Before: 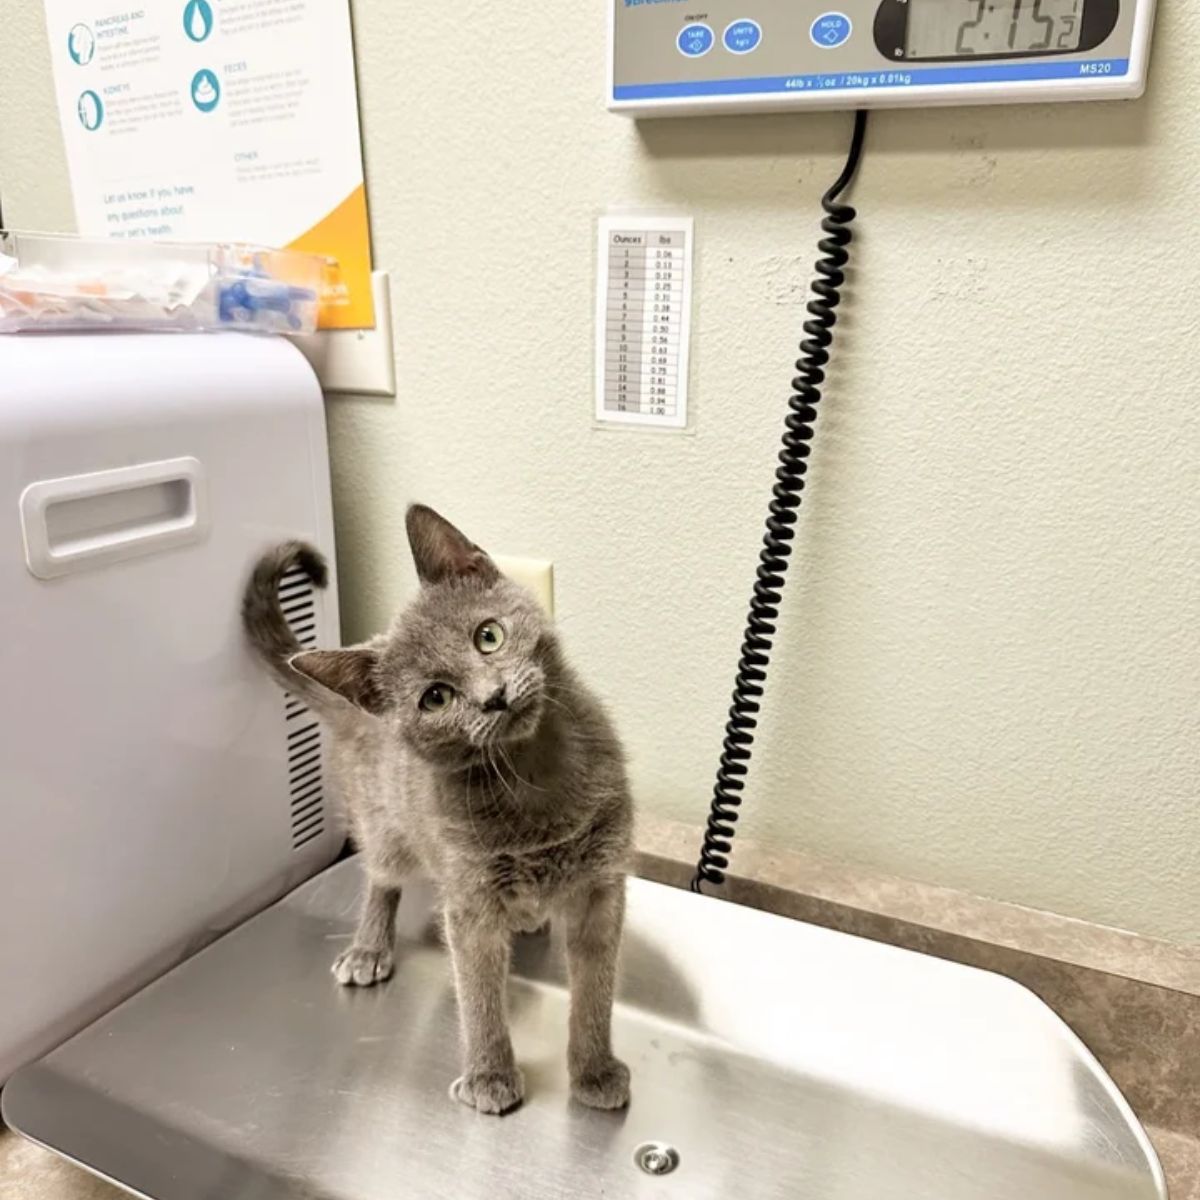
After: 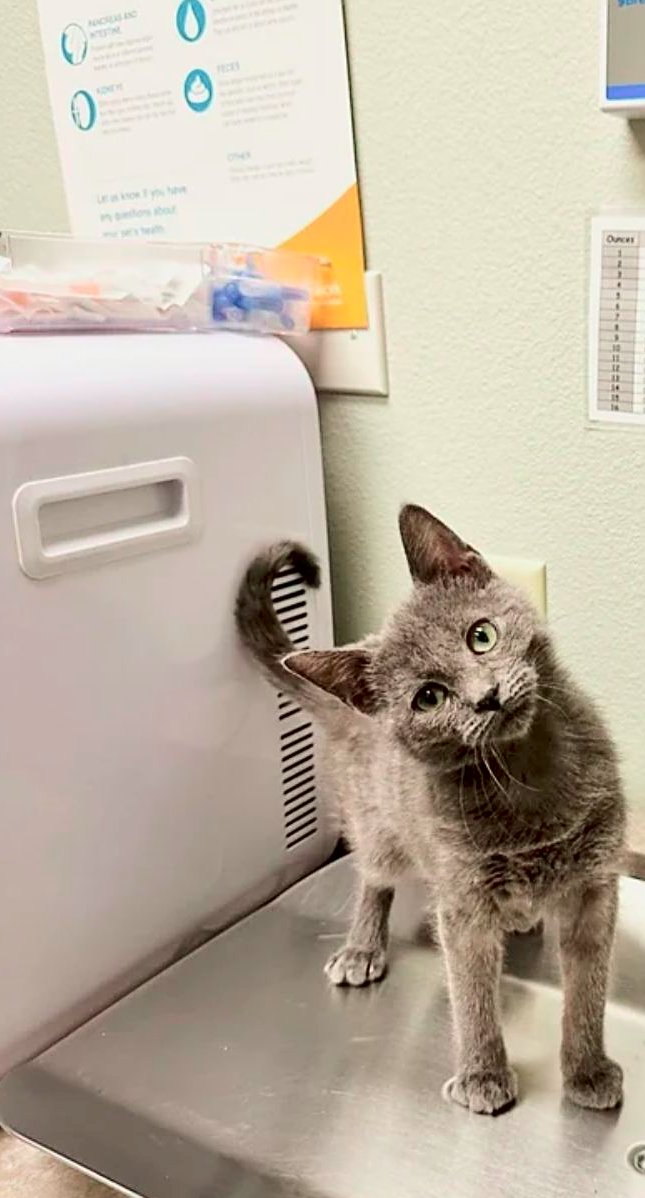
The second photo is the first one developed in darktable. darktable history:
exposure: black level correction 0.001, compensate highlight preservation false
tone curve: curves: ch0 [(0, 0) (0.068, 0.031) (0.175, 0.132) (0.337, 0.304) (0.498, 0.511) (0.748, 0.762) (0.993, 0.954)]; ch1 [(0, 0) (0.294, 0.184) (0.359, 0.34) (0.362, 0.35) (0.43, 0.41) (0.469, 0.453) (0.495, 0.489) (0.54, 0.563) (0.612, 0.641) (1, 1)]; ch2 [(0, 0) (0.431, 0.419) (0.495, 0.502) (0.524, 0.534) (0.557, 0.56) (0.634, 0.654) (0.728, 0.722) (1, 1)], color space Lab, independent channels, preserve colors none
sharpen: on, module defaults
crop: left 0.587%, right 45.588%, bottom 0.086%
